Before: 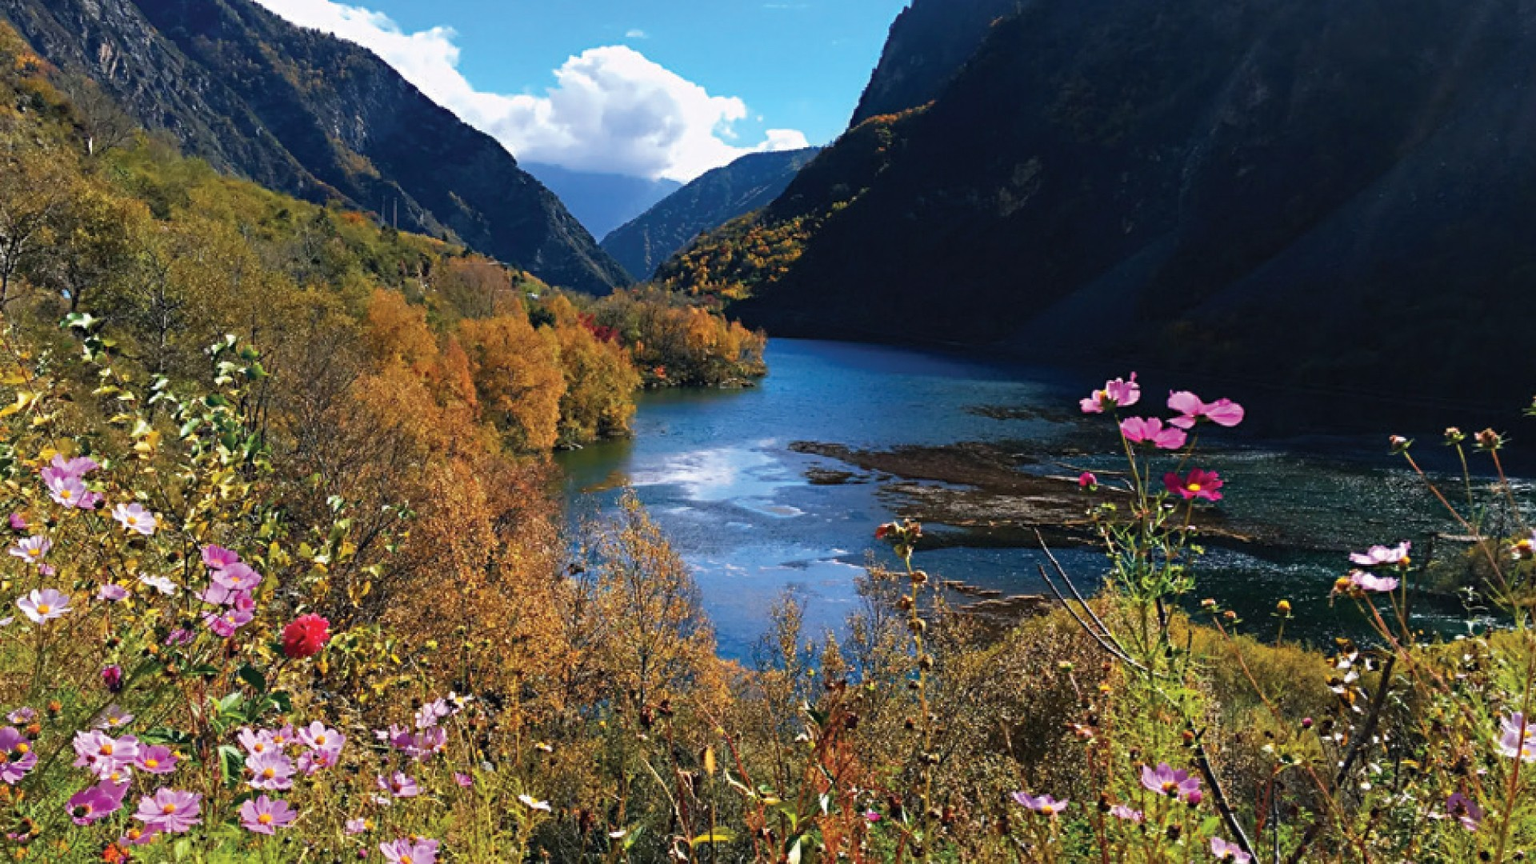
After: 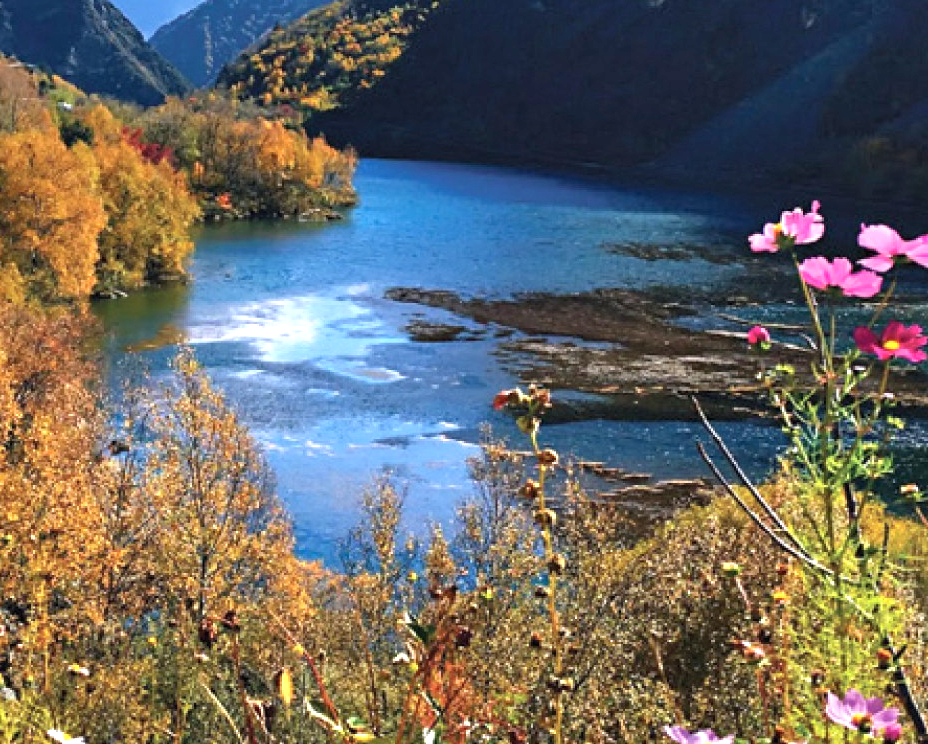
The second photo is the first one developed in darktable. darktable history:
crop: left 31.328%, top 24.48%, right 20.295%, bottom 6.591%
exposure: exposure 0.742 EV, compensate exposure bias true, compensate highlight preservation false
shadows and highlights: low approximation 0.01, soften with gaussian
